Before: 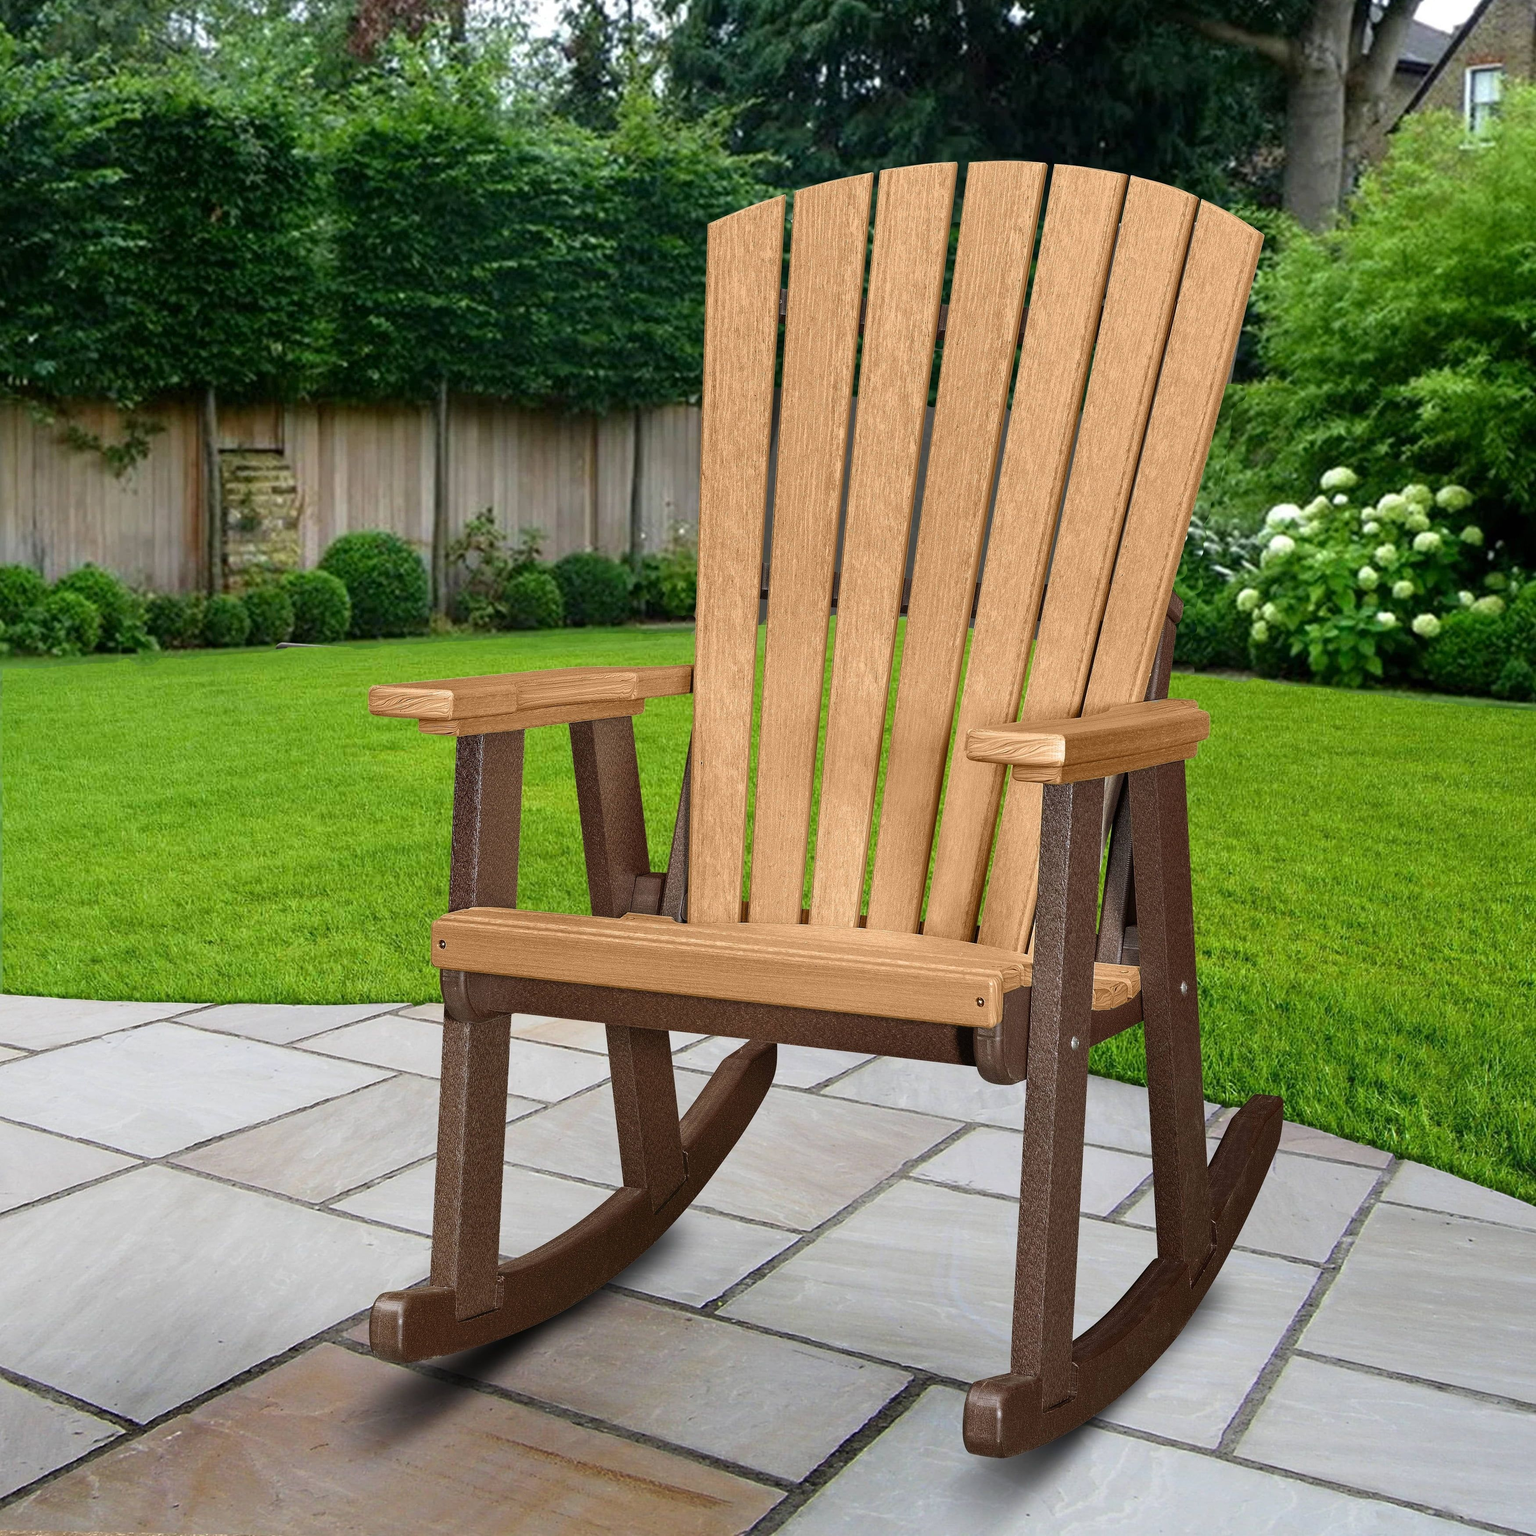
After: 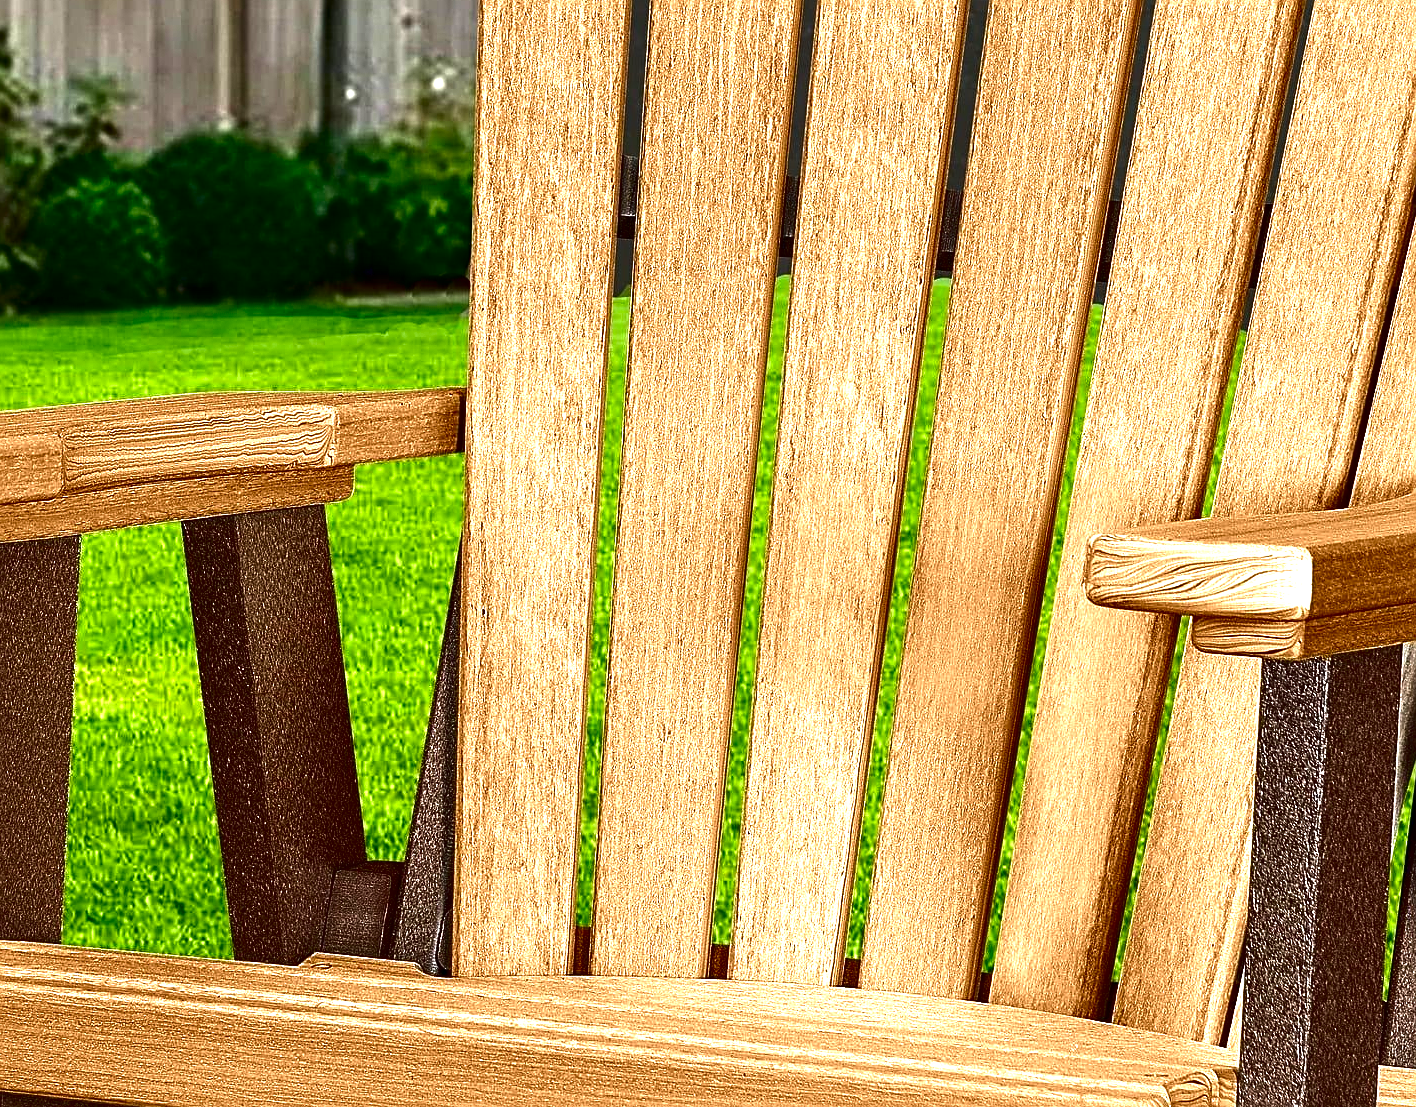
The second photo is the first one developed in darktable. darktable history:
crop: left 31.884%, top 32.215%, right 27.631%, bottom 36.128%
exposure: black level correction 0, exposure 1.104 EV, compensate highlight preservation false
sharpen: on, module defaults
contrast brightness saturation: contrast 0.093, brightness -0.579, saturation 0.174
